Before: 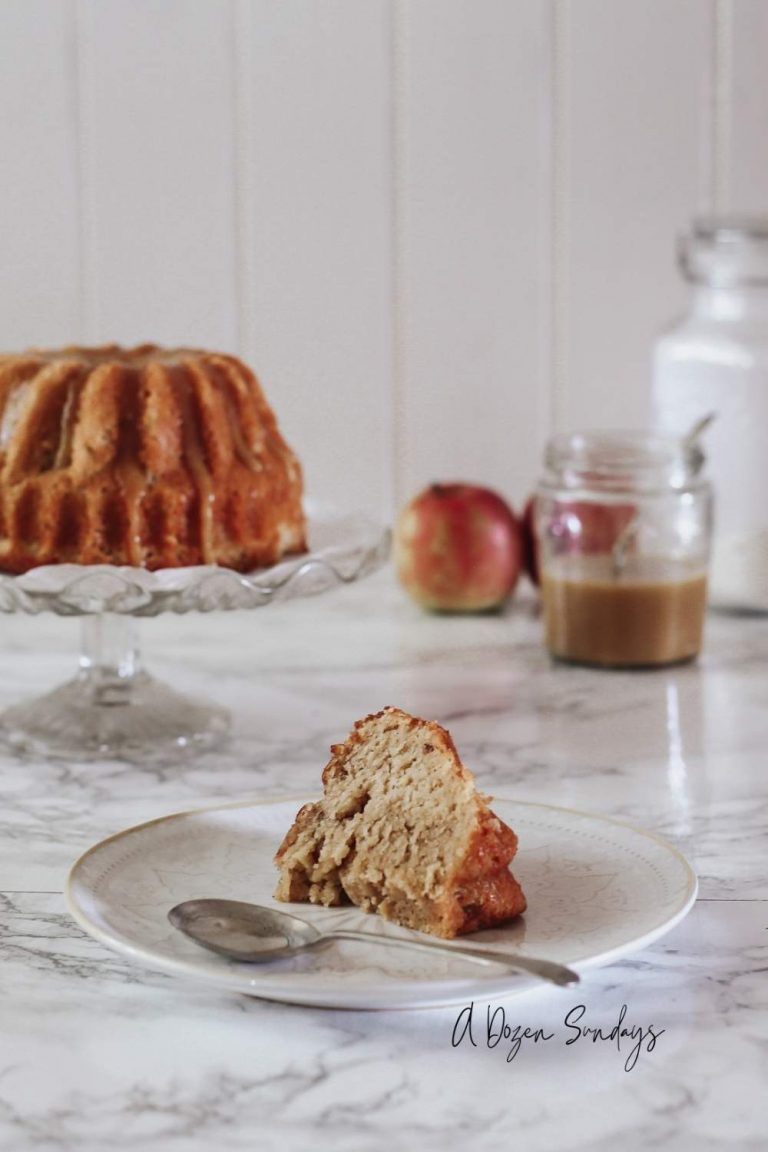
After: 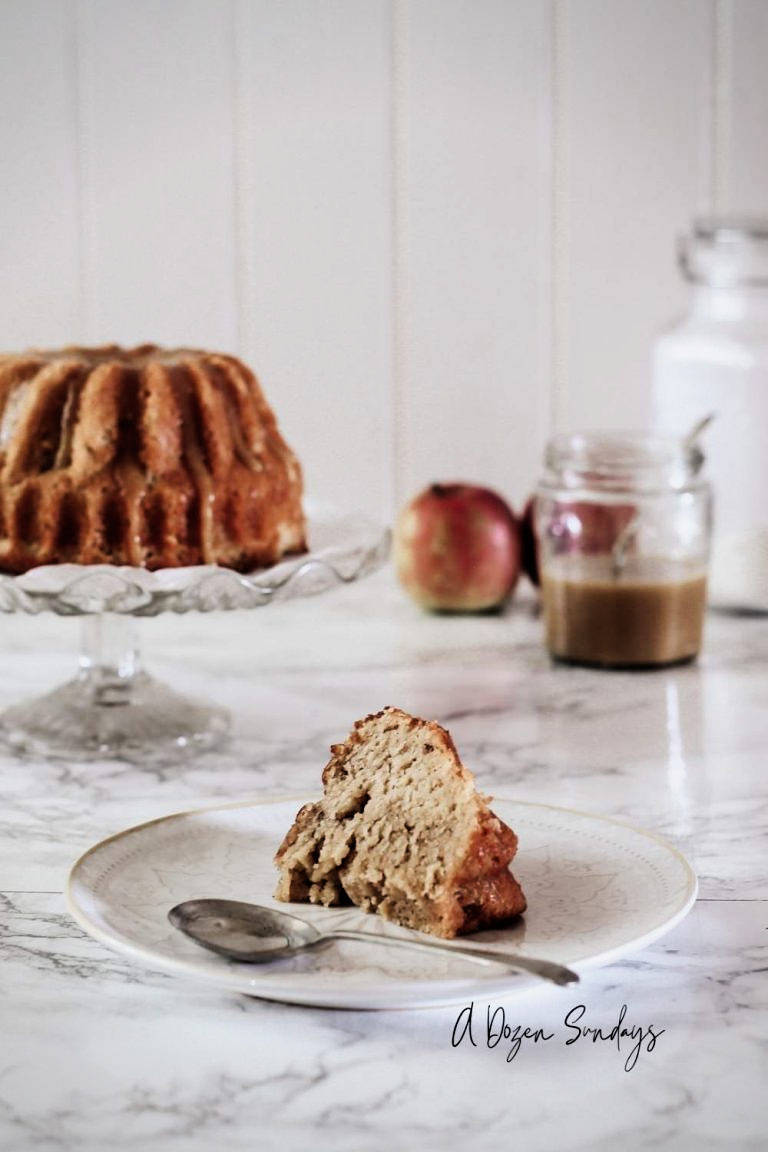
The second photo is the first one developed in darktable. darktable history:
filmic rgb: black relative exposure -5.42 EV, white relative exposure 2.85 EV, dynamic range scaling -37.73%, hardness 4, contrast 1.605, highlights saturation mix -0.93%
vignetting: fall-off radius 60.65%
